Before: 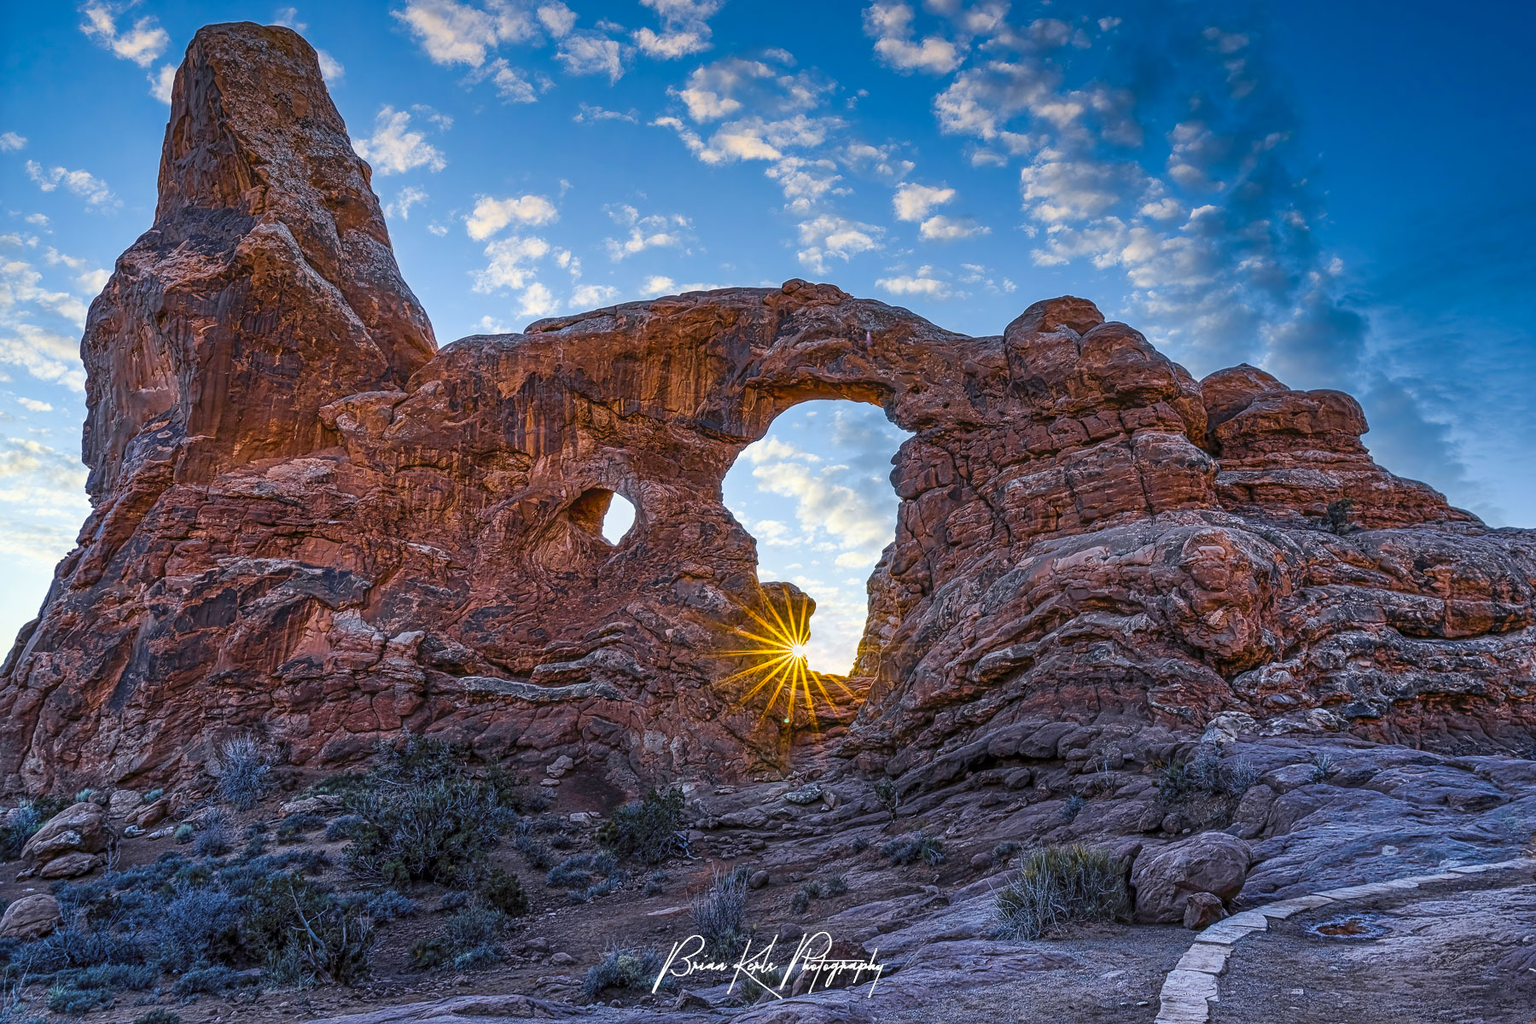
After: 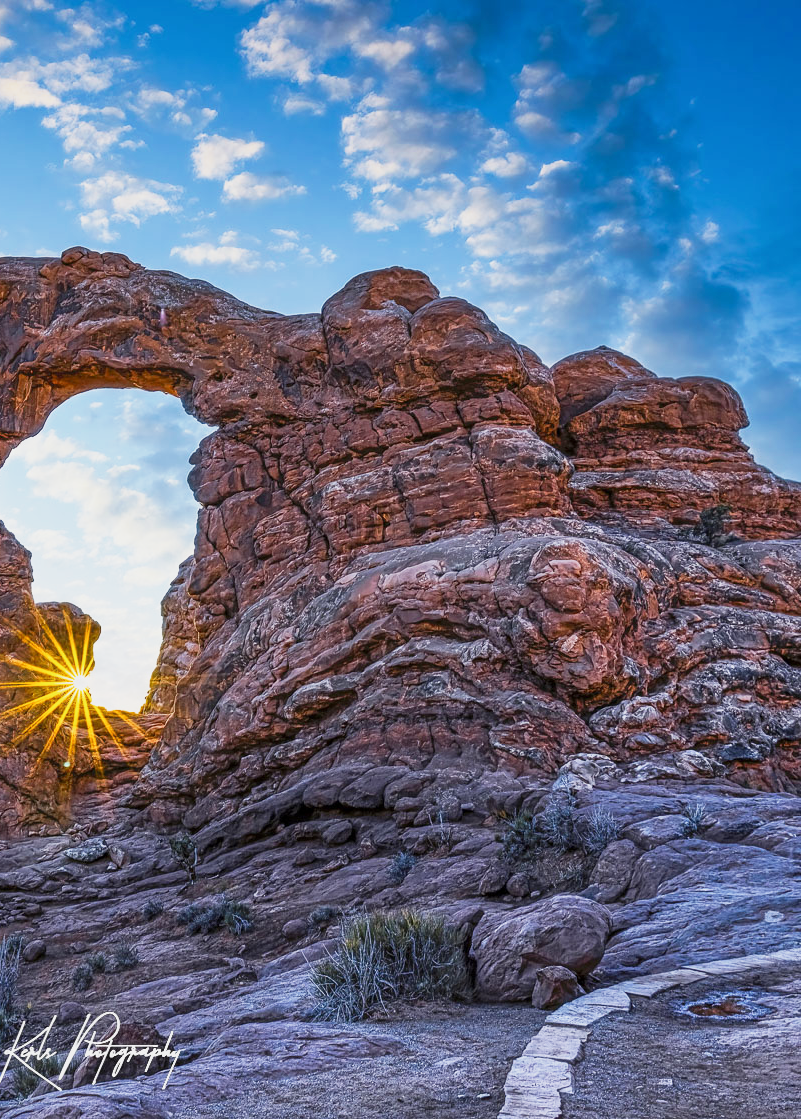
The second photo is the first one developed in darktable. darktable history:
crop: left 47.544%, top 6.738%, right 7.906%
base curve: curves: ch0 [(0, 0) (0.088, 0.125) (0.176, 0.251) (0.354, 0.501) (0.613, 0.749) (1, 0.877)], preserve colors none
